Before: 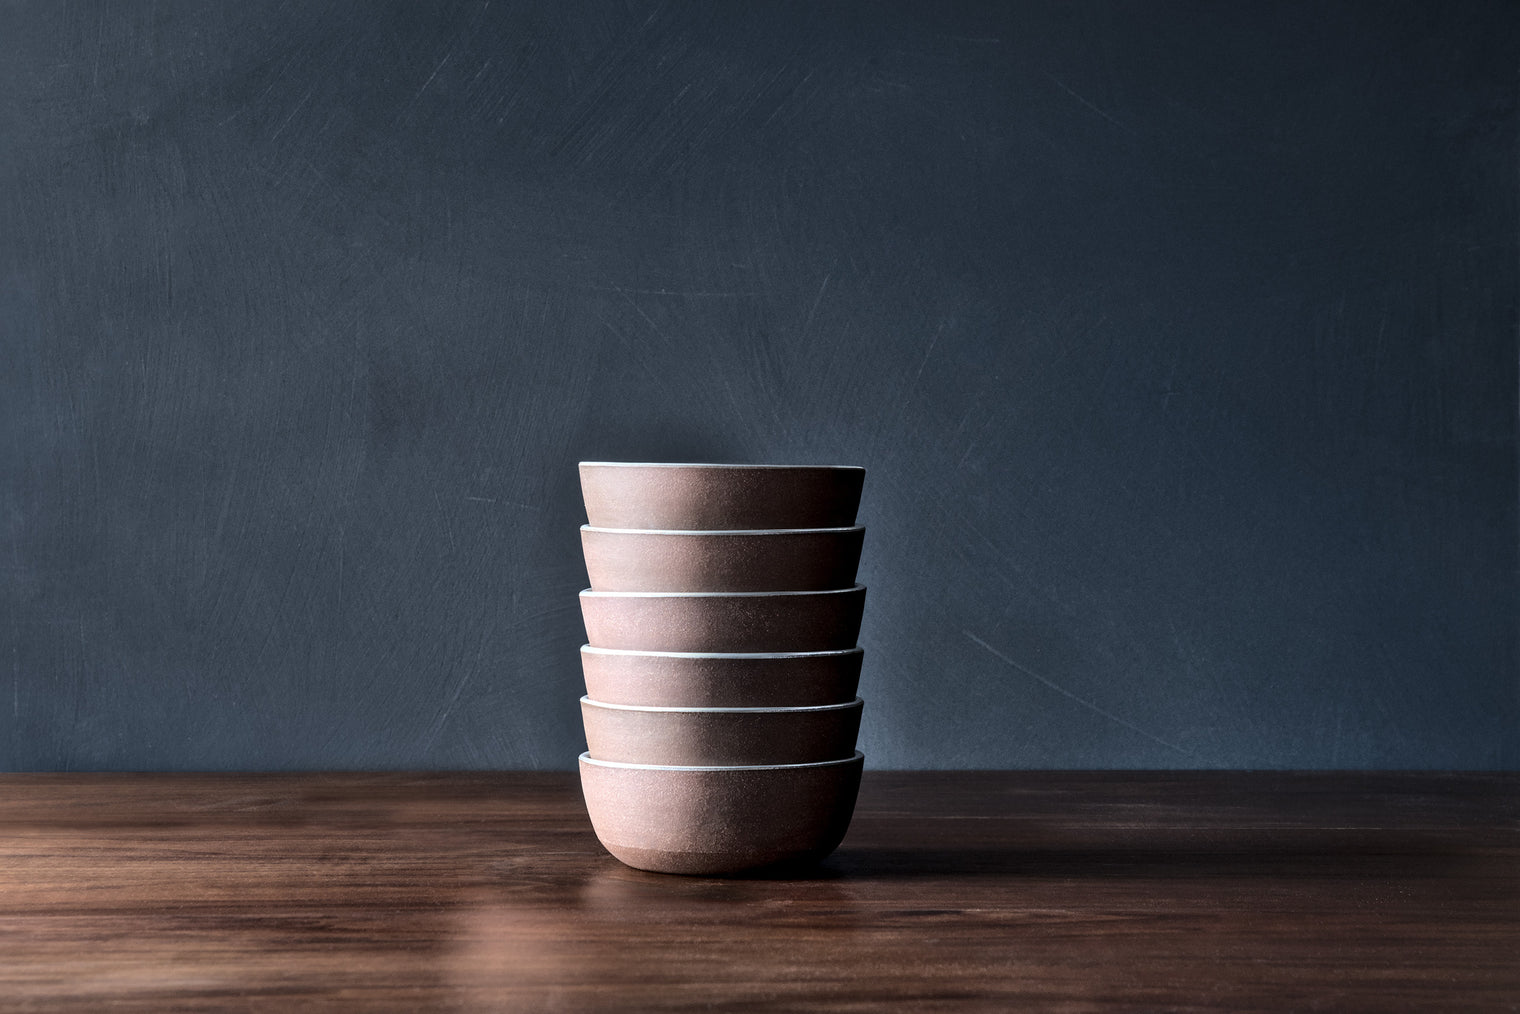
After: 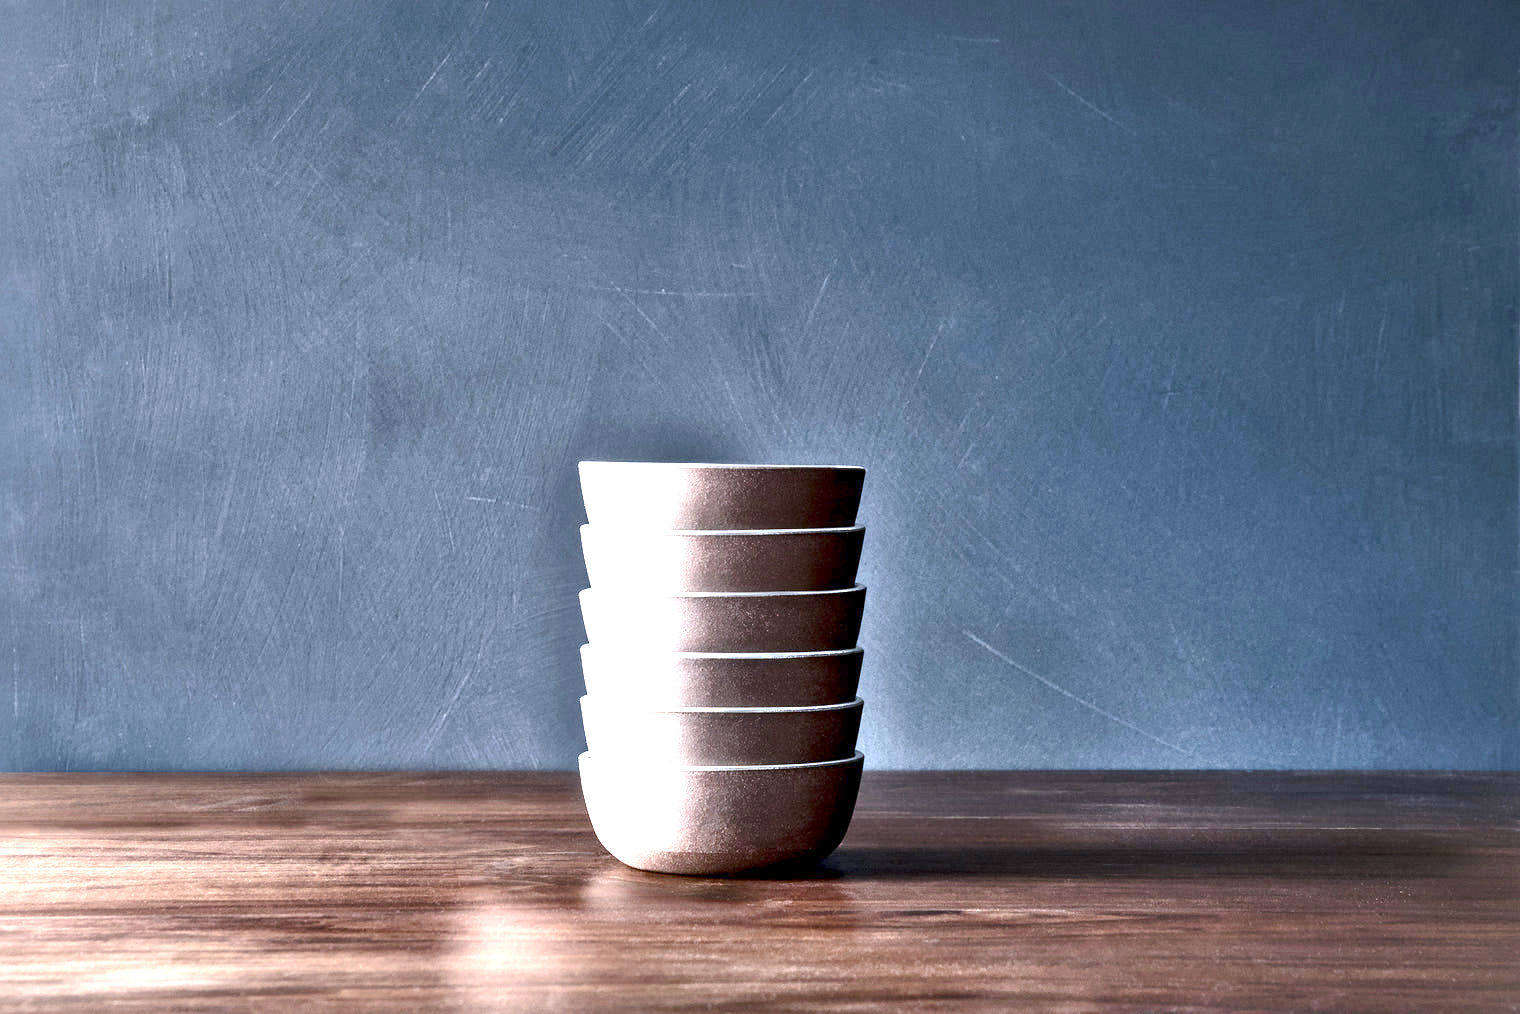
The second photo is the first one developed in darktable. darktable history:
local contrast: mode bilateral grid, contrast 25, coarseness 60, detail 151%, midtone range 0.2
exposure: black level correction 0, exposure 2.138 EV, compensate exposure bias true, compensate highlight preservation false
white balance: red 0.967, blue 1.049
color balance rgb: shadows lift › chroma 1%, shadows lift › hue 113°, highlights gain › chroma 0.2%, highlights gain › hue 333°, perceptual saturation grading › global saturation 20%, perceptual saturation grading › highlights -50%, perceptual saturation grading › shadows 25%, contrast -10%
